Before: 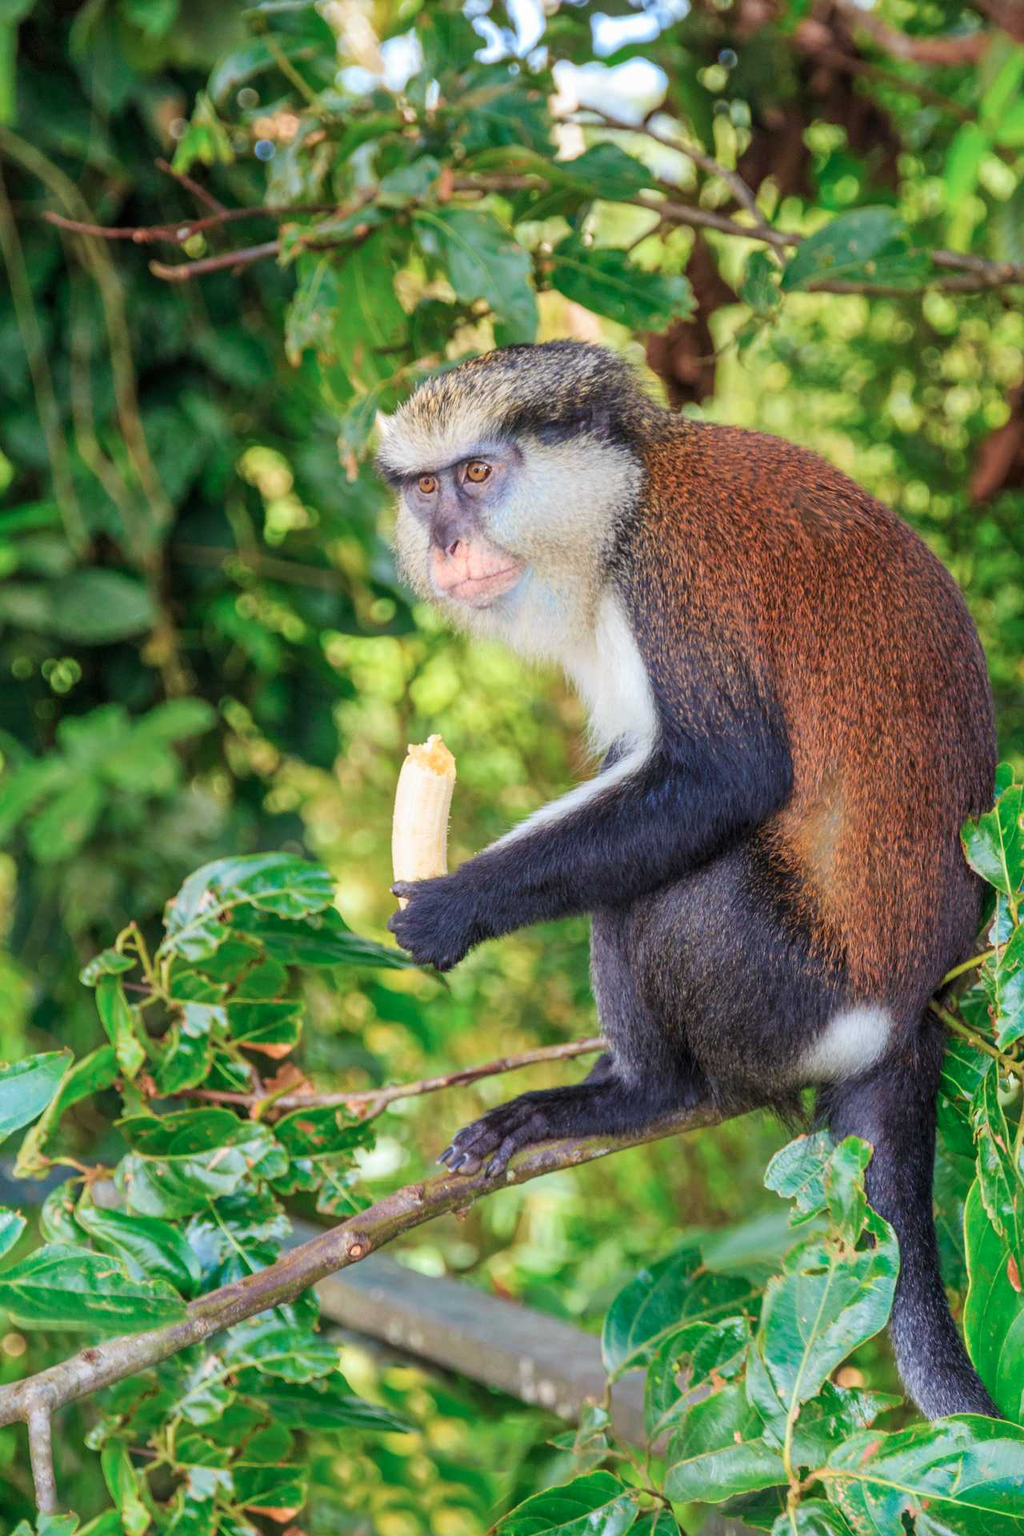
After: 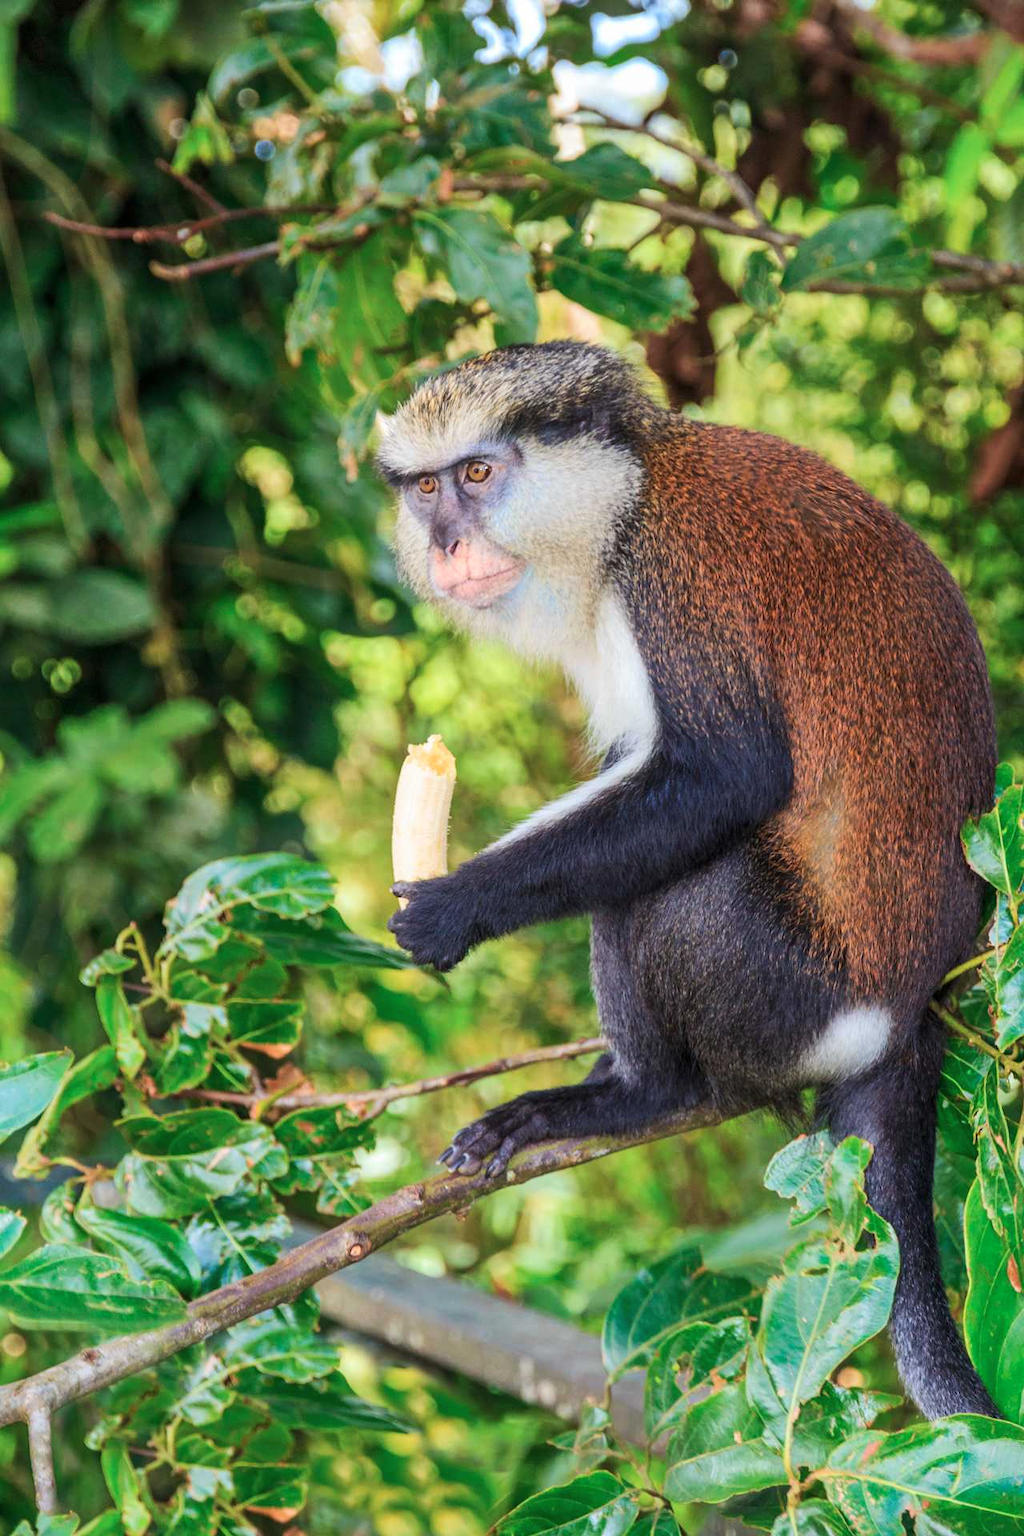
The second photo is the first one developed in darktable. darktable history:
tone curve: curves: ch0 [(0, 0) (0.339, 0.306) (0.687, 0.706) (1, 1)], color space Lab, linked channels
tone equalizer: edges refinement/feathering 500, mask exposure compensation -1.57 EV, preserve details no
base curve: preserve colors none
